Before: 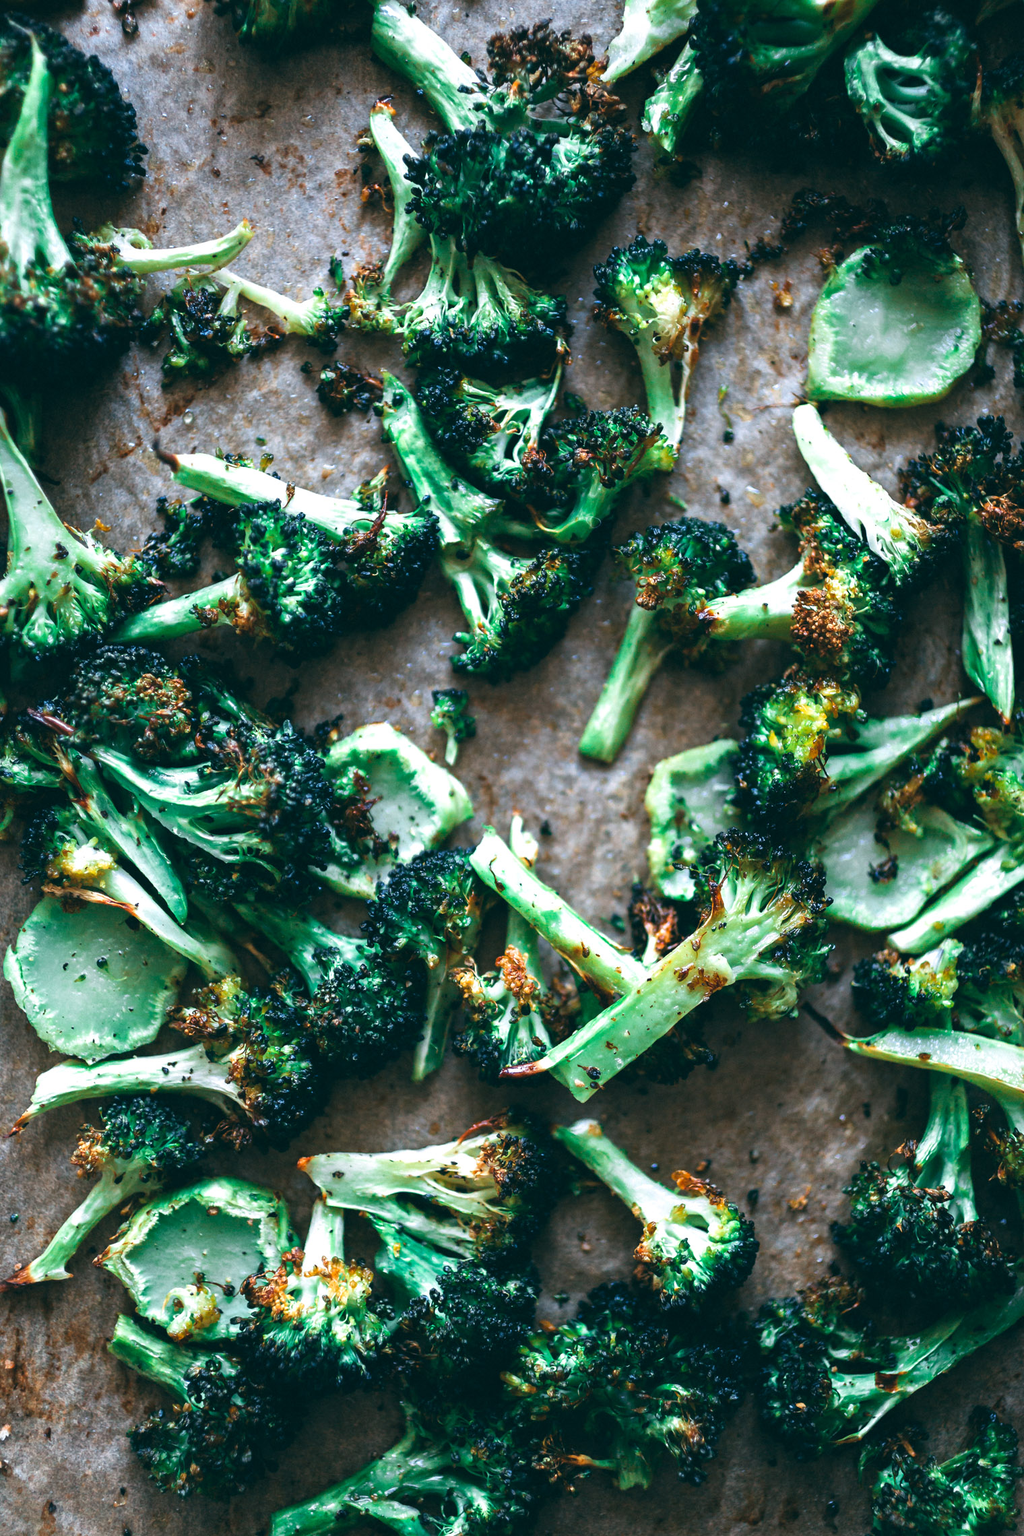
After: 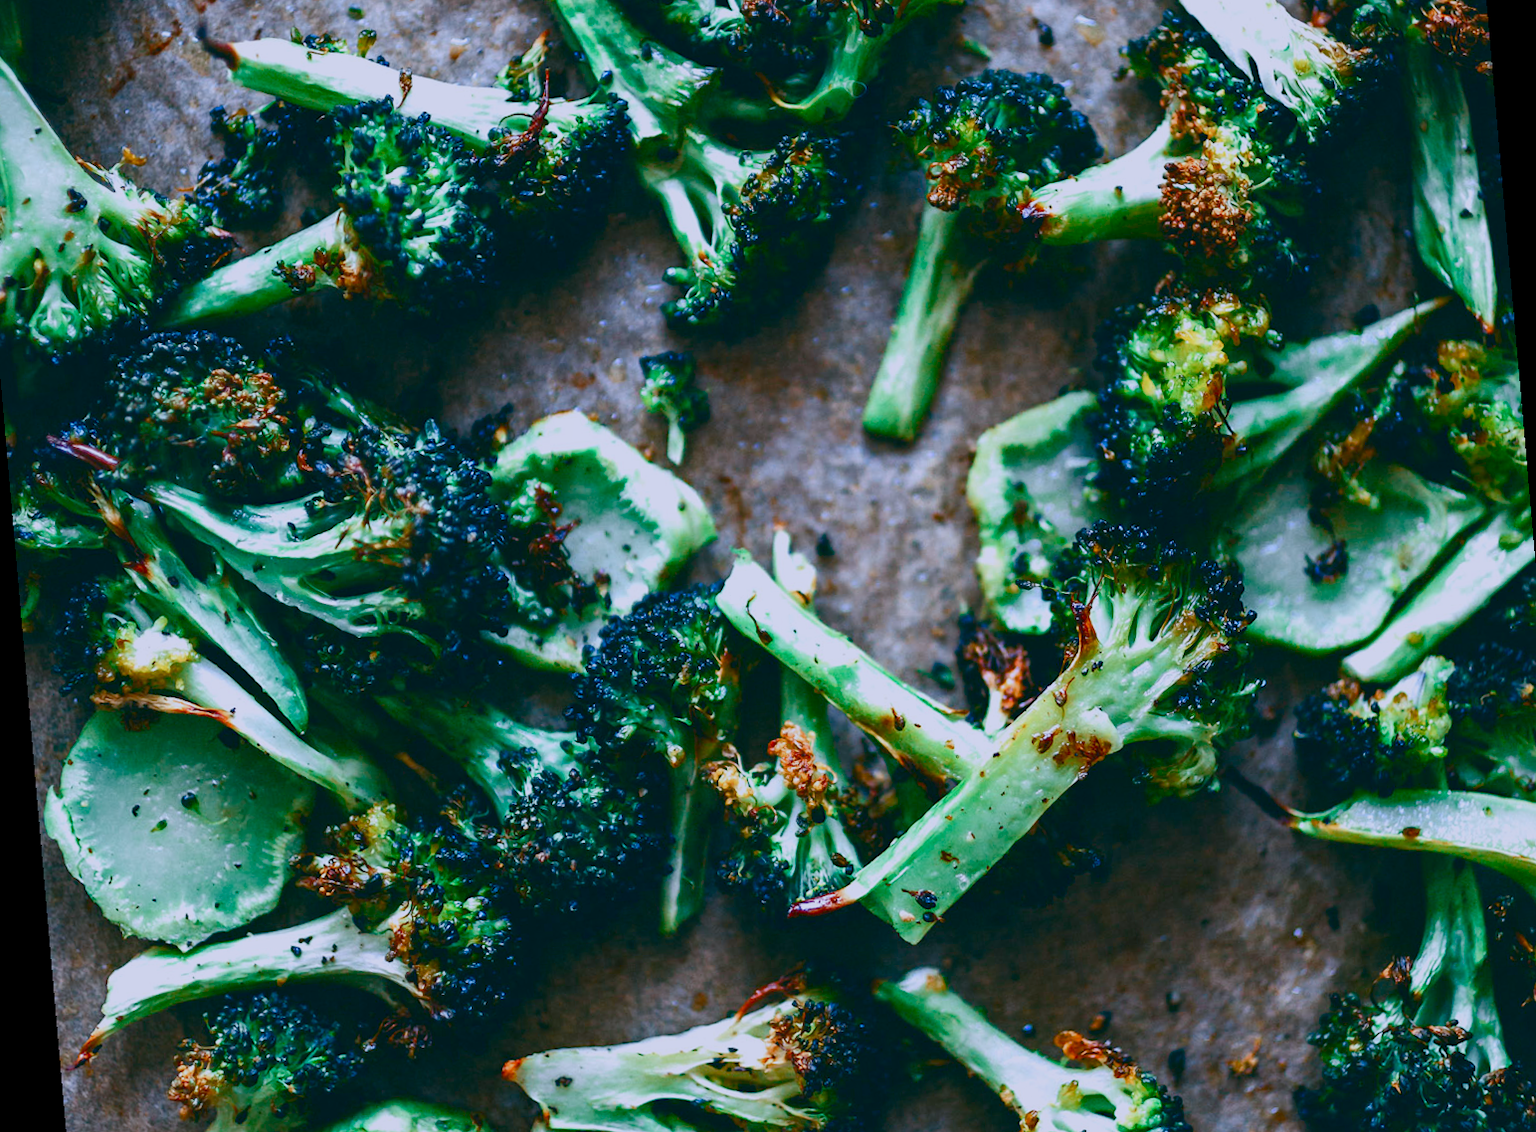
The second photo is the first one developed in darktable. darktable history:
color balance rgb: shadows lift › chroma 1%, shadows lift › hue 113°, highlights gain › chroma 0.2%, highlights gain › hue 333°, perceptual saturation grading › global saturation 20%, perceptual saturation grading › highlights -50%, perceptual saturation grading › shadows 25%, contrast -20%
white balance: red 0.967, blue 1.119, emerald 0.756
contrast brightness saturation: contrast 0.19, brightness -0.11, saturation 0.21
crop and rotate: top 25.357%, bottom 13.942%
shadows and highlights: shadows 25, white point adjustment -3, highlights -30
exposure: compensate highlight preservation false
rotate and perspective: rotation -5°, crop left 0.05, crop right 0.952, crop top 0.11, crop bottom 0.89
